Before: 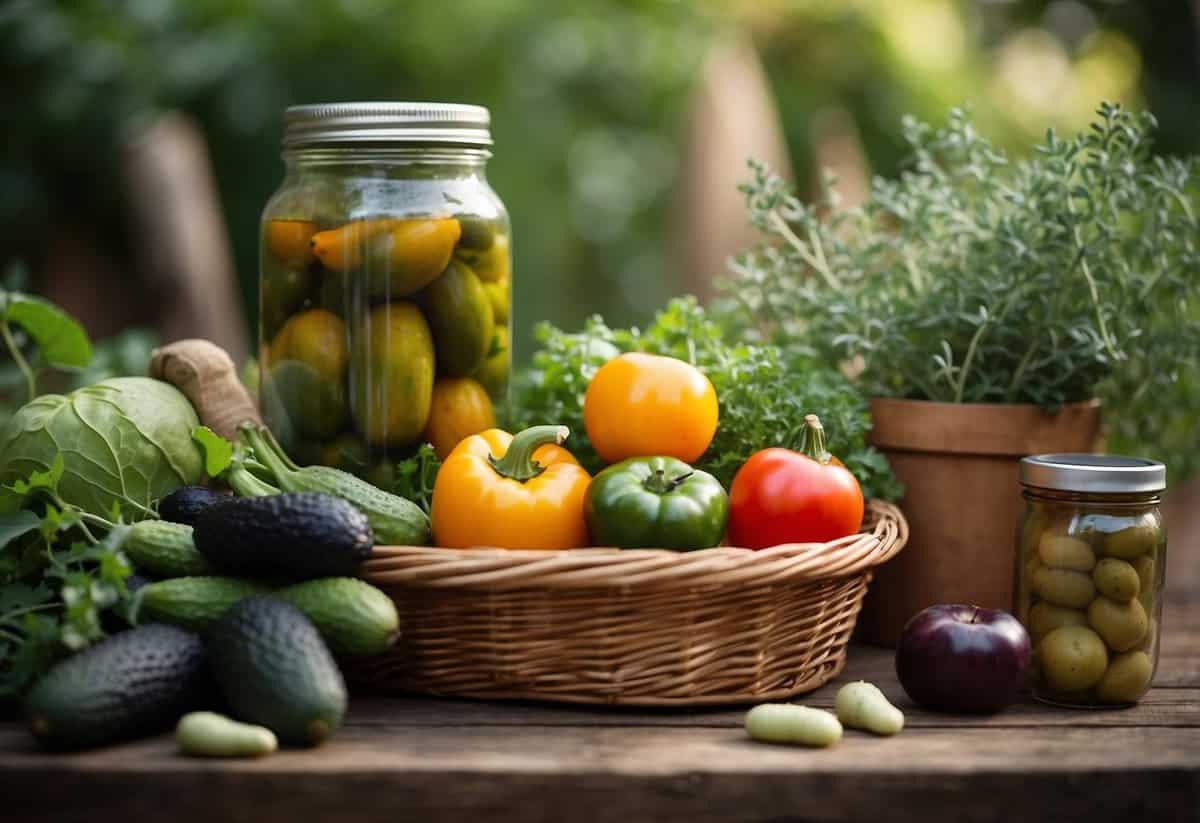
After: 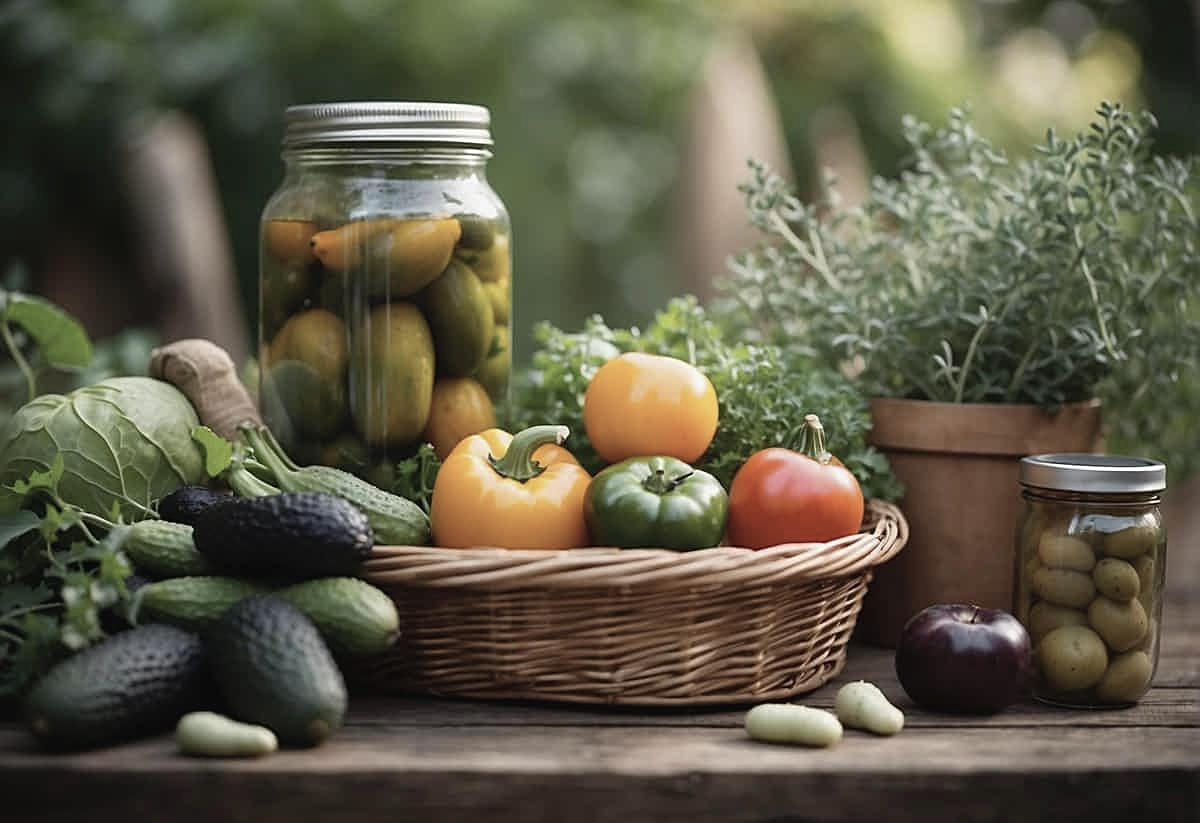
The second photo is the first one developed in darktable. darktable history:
sharpen: amount 0.469
contrast brightness saturation: contrast -0.051, saturation -0.39
